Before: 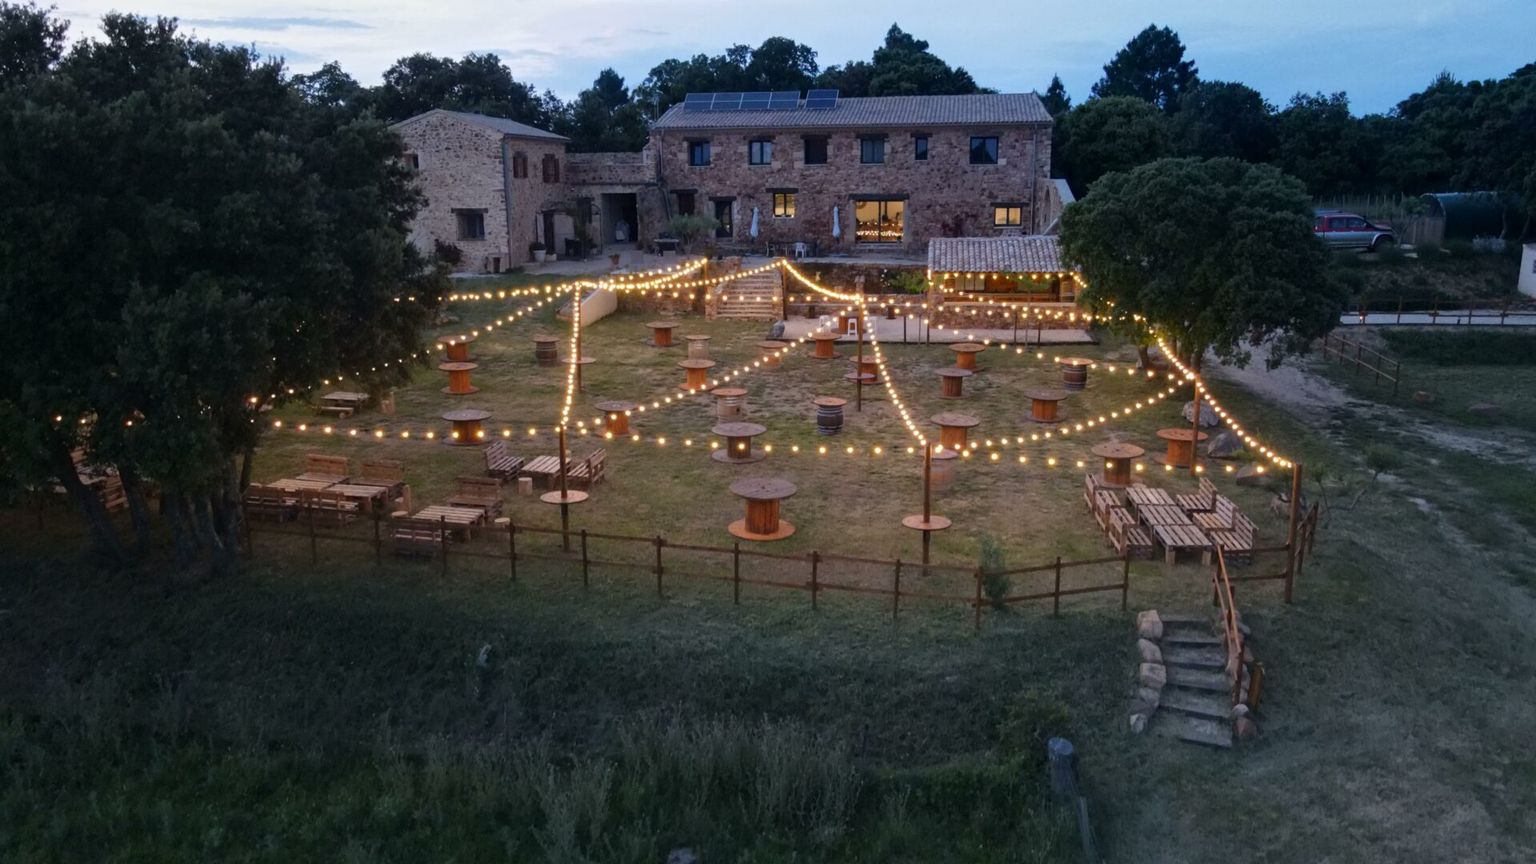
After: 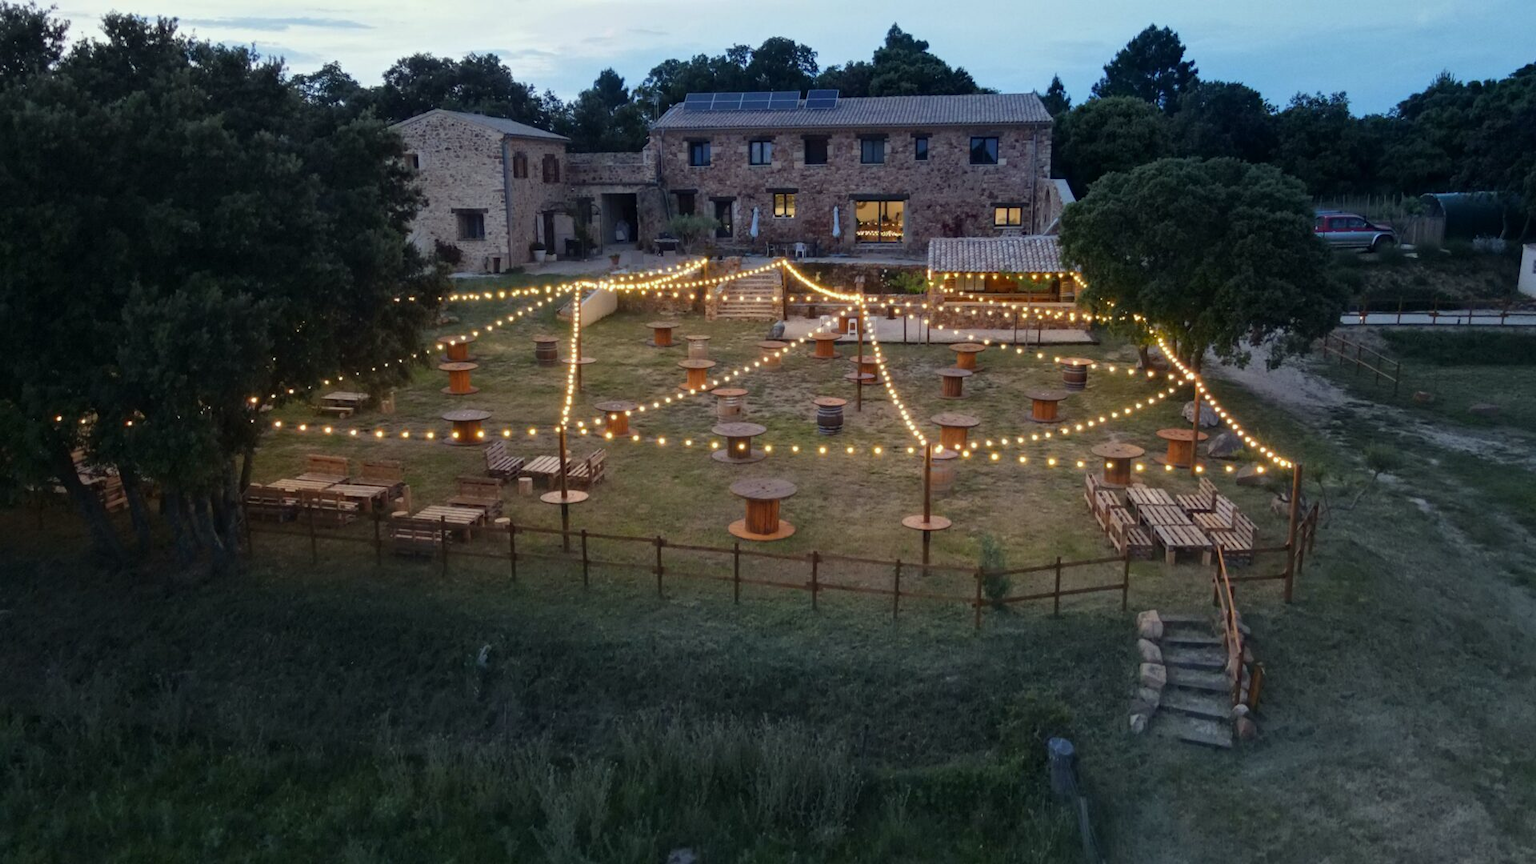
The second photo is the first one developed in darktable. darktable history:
color correction: highlights a* -4.67, highlights b* 5.06, saturation 0.951
